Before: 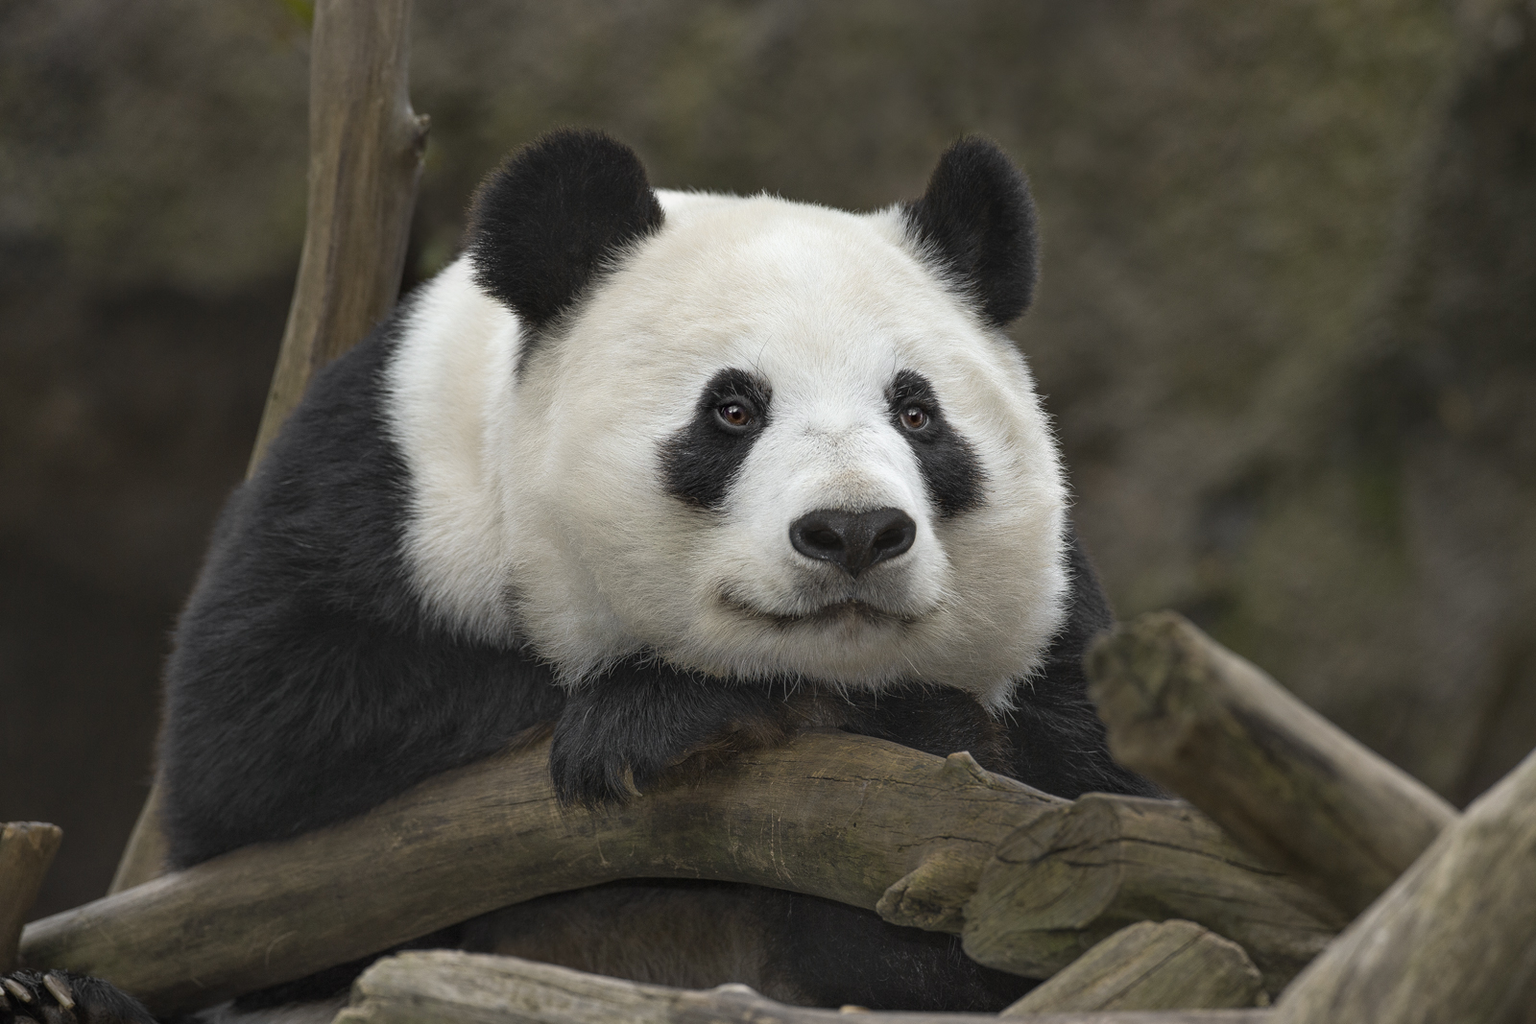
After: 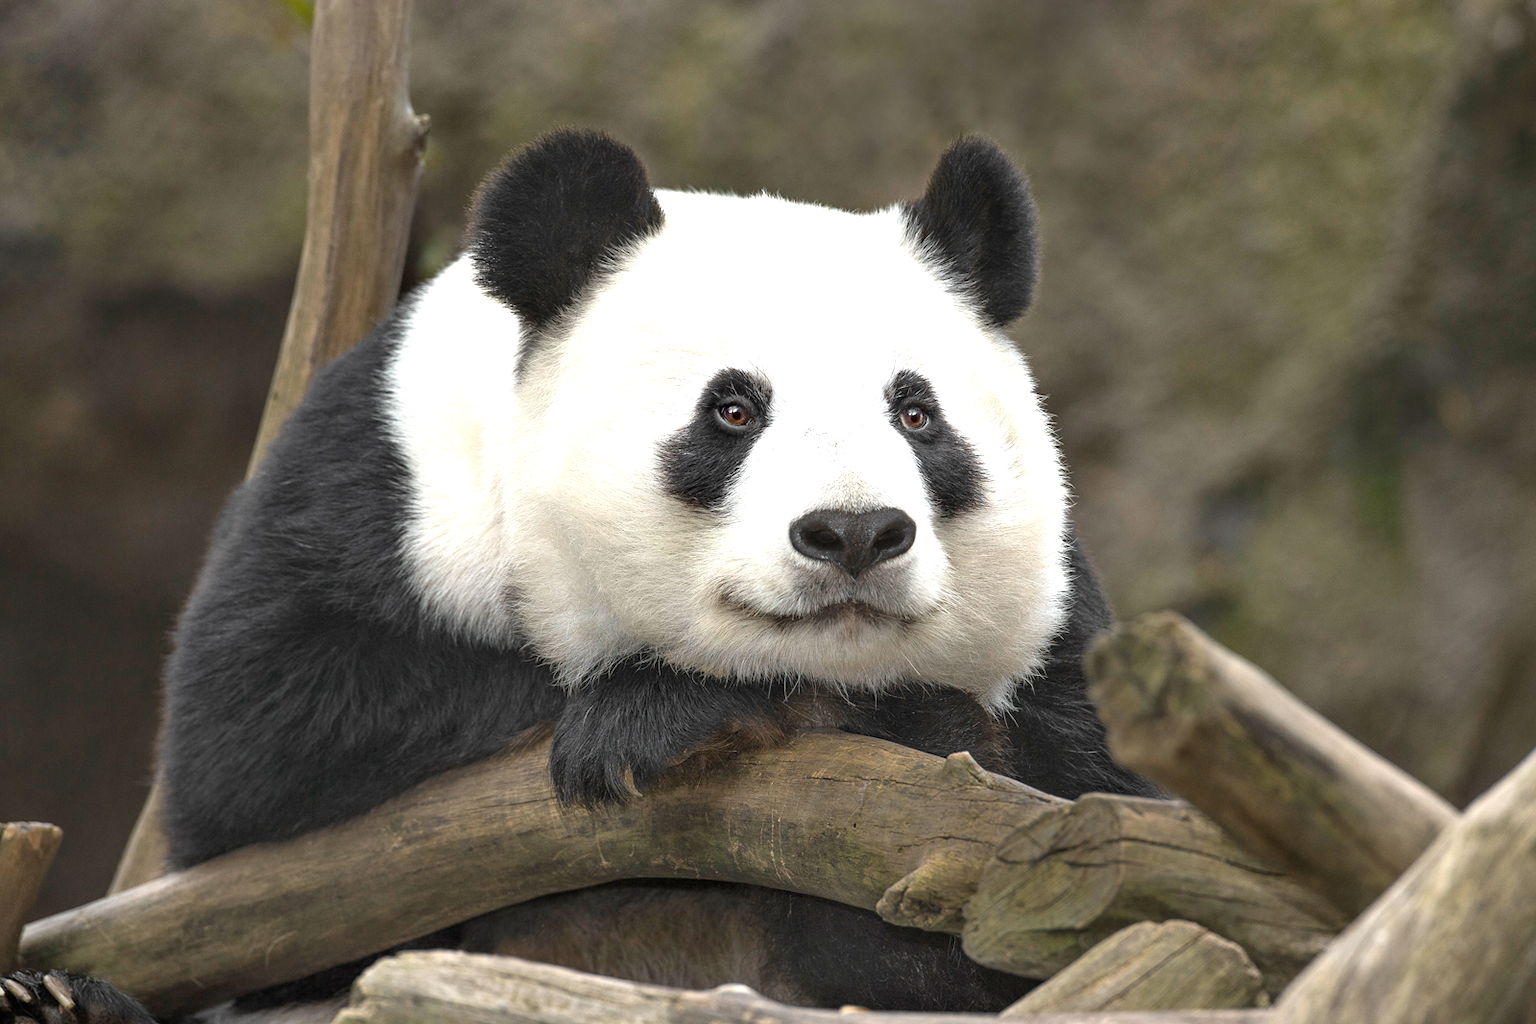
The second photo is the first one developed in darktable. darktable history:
exposure: exposure 1.094 EV, compensate highlight preservation false
